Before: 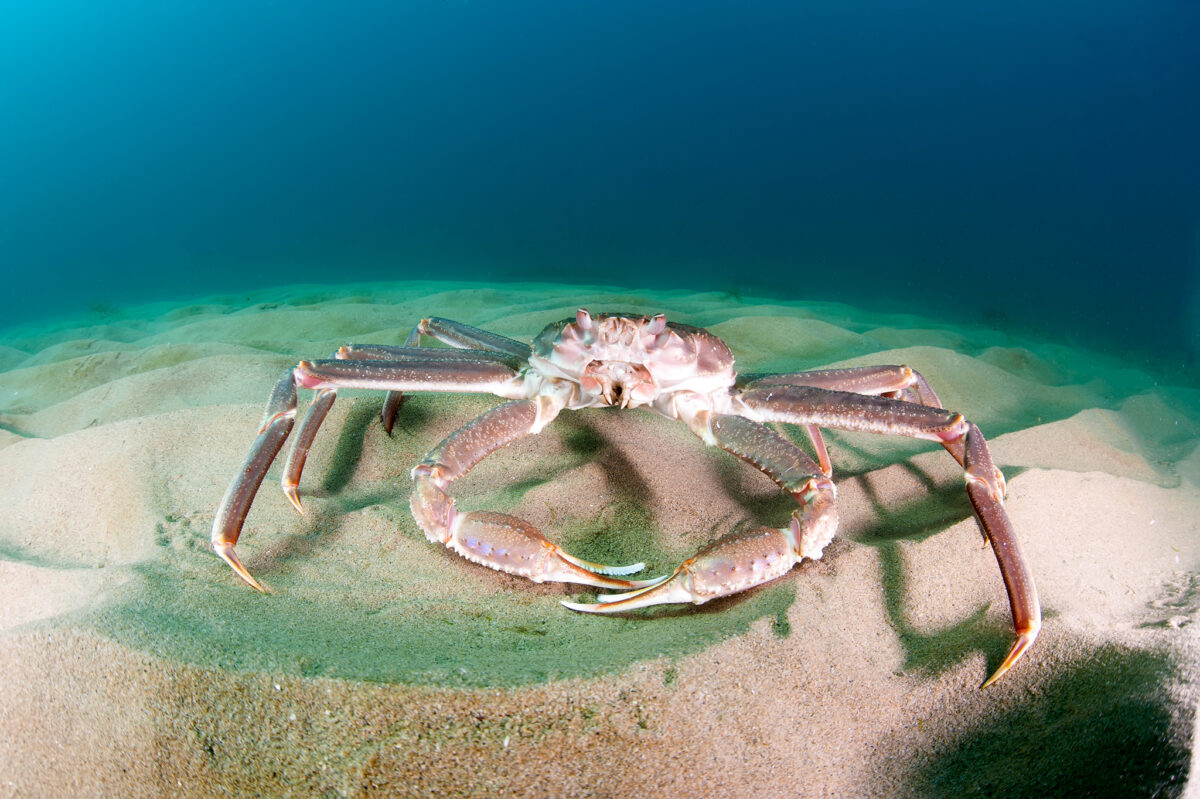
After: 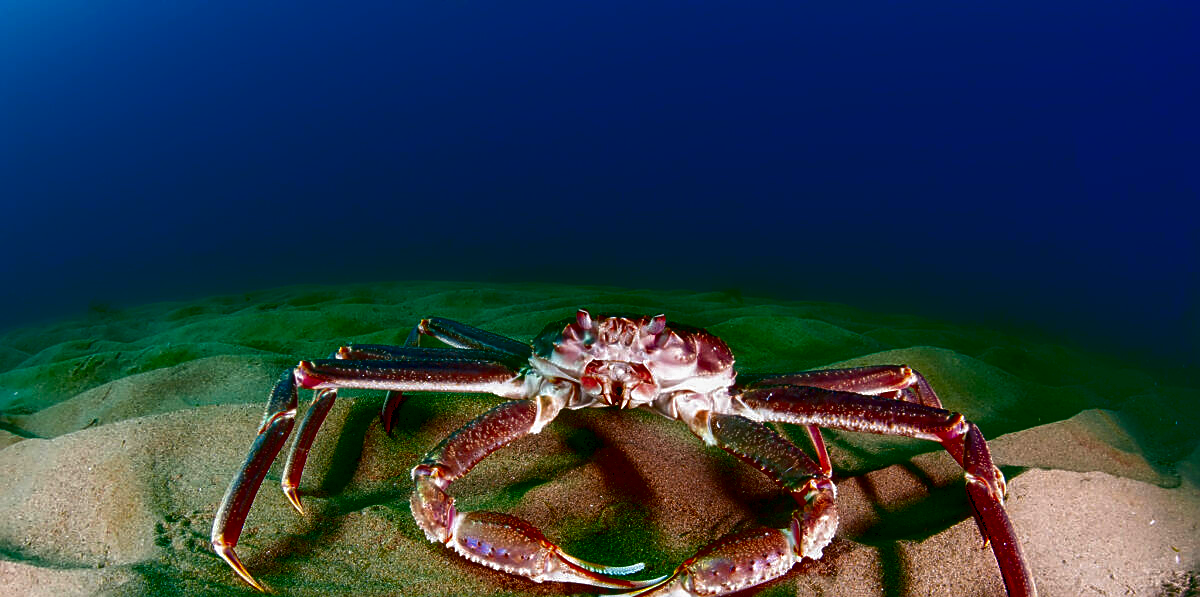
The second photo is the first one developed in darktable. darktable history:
local contrast: on, module defaults
contrast brightness saturation: brightness -1, saturation 1
rgb levels: preserve colors max RGB
crop: bottom 24.967%
sharpen: on, module defaults
exposure: black level correction 0.016, exposure -0.009 EV, compensate highlight preservation false
